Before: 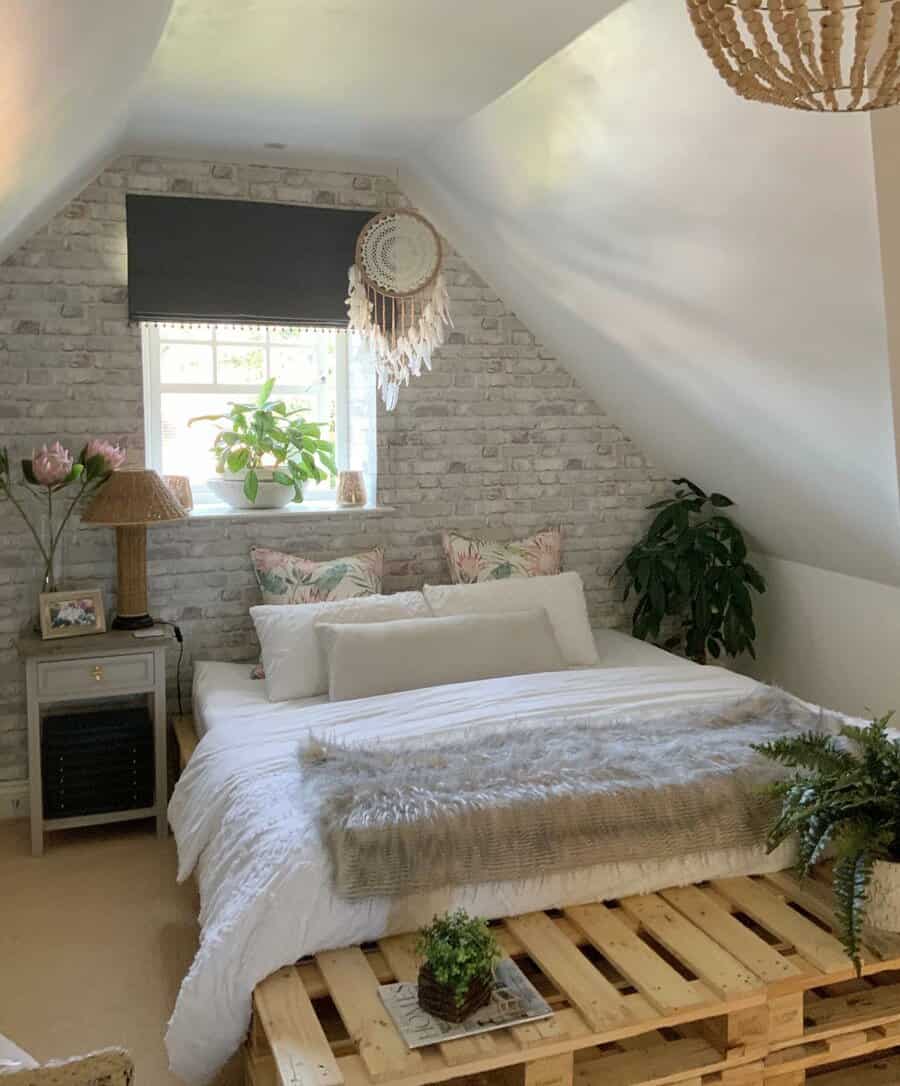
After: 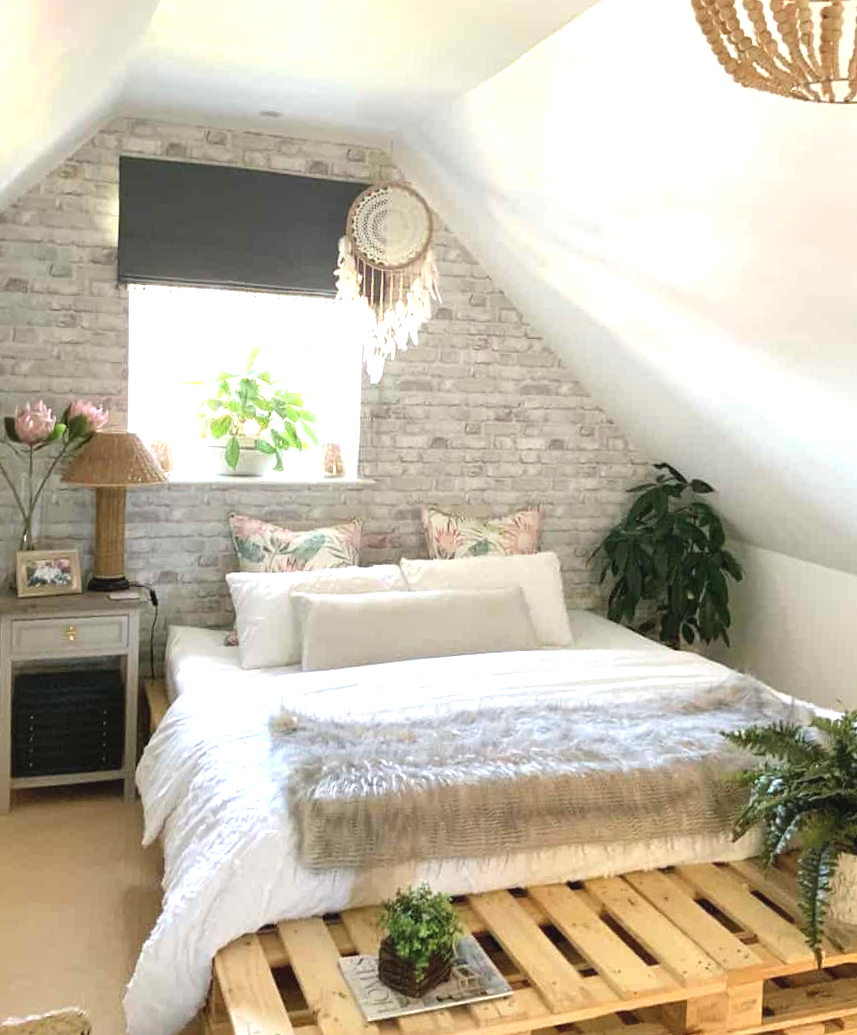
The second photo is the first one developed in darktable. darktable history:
exposure: black level correction -0.002, exposure 1.115 EV, compensate highlight preservation false
crop and rotate: angle -2.38°
